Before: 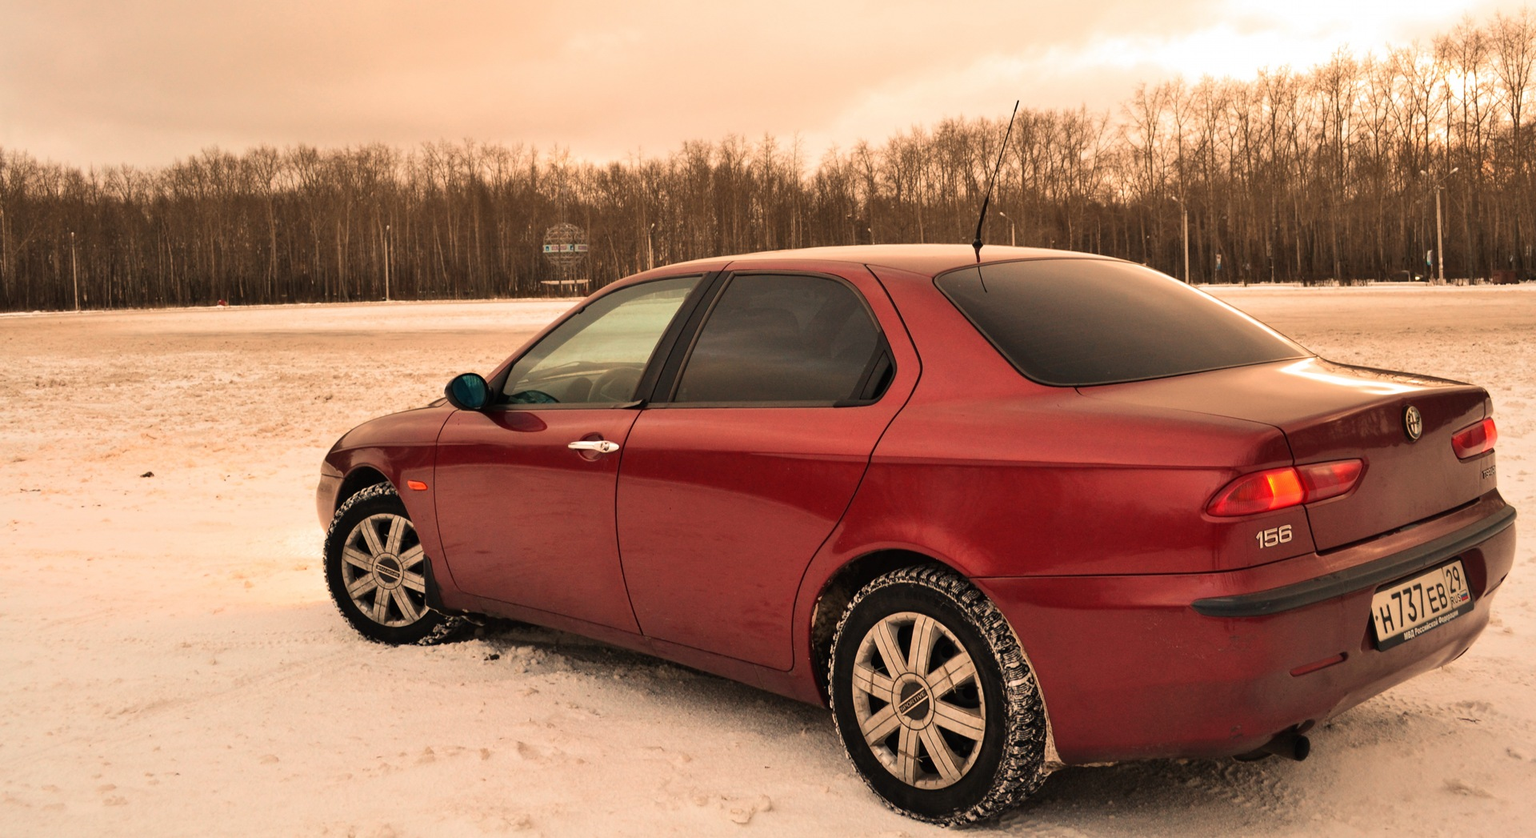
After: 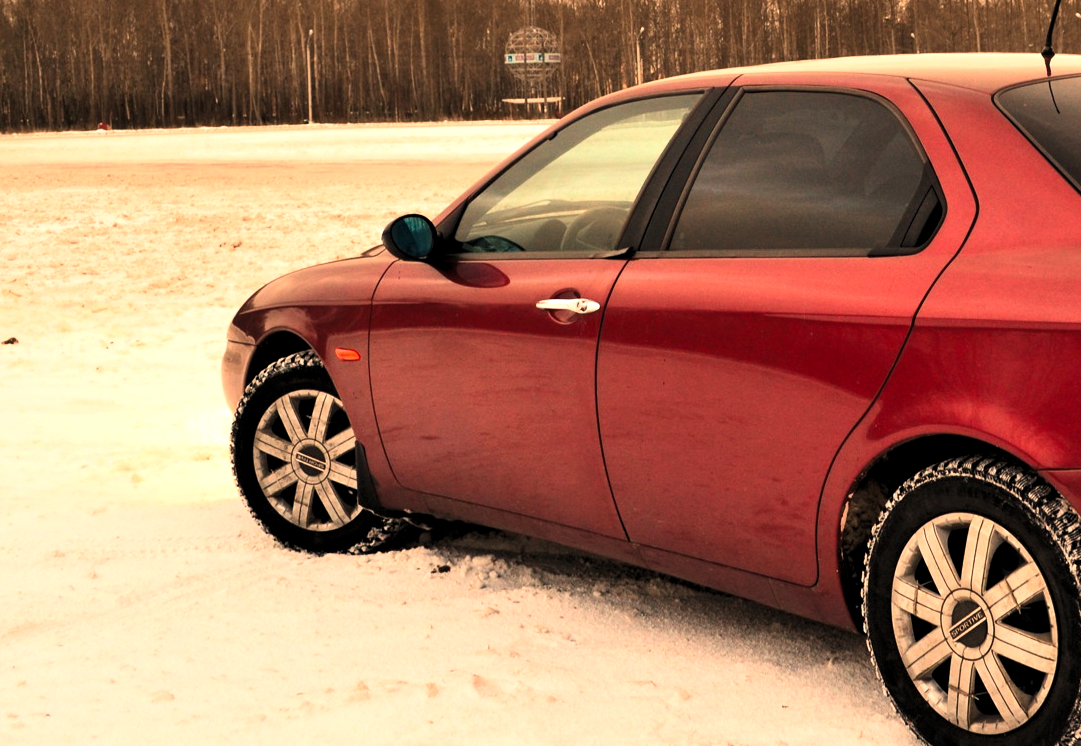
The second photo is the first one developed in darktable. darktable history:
crop: left 9.084%, top 24.132%, right 34.585%, bottom 4.593%
contrast brightness saturation: contrast 0.196, brightness 0.158, saturation 0.226
levels: levels [0.062, 0.494, 0.925]
